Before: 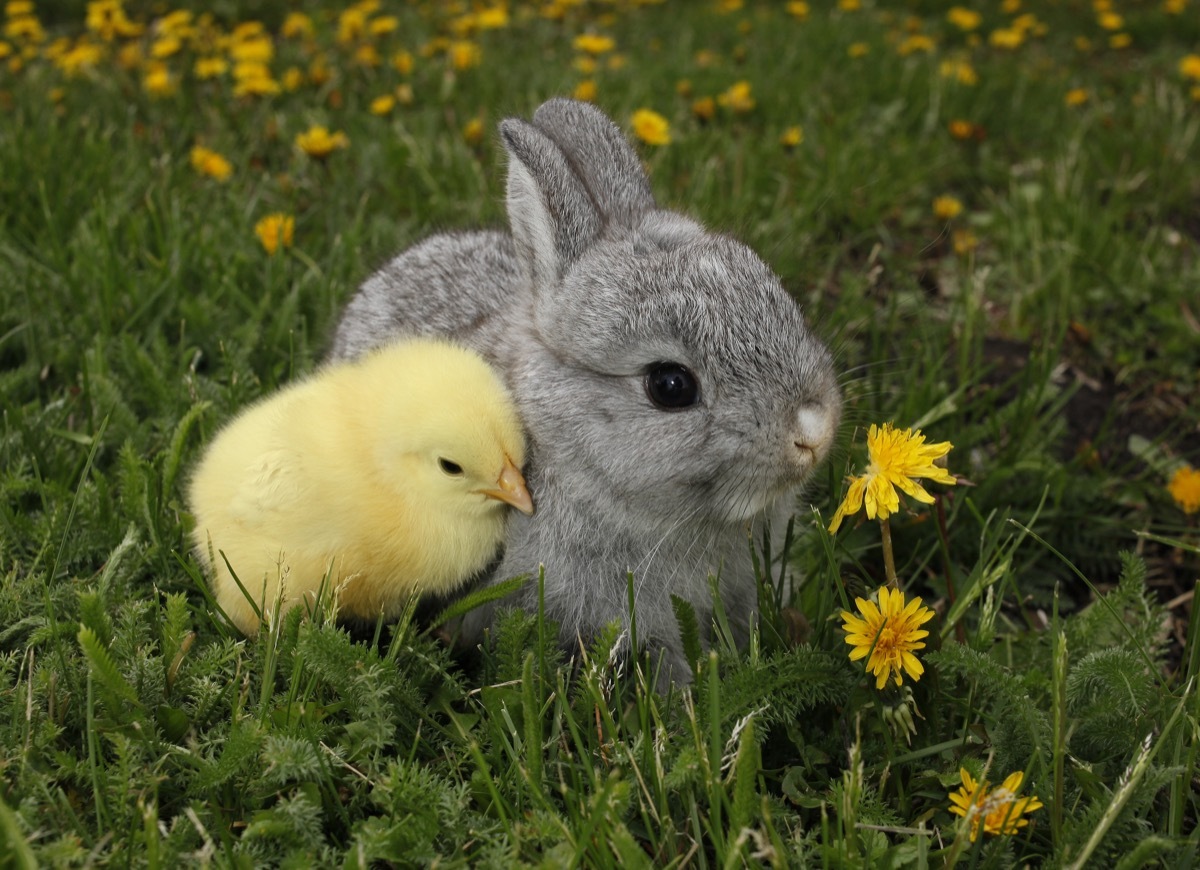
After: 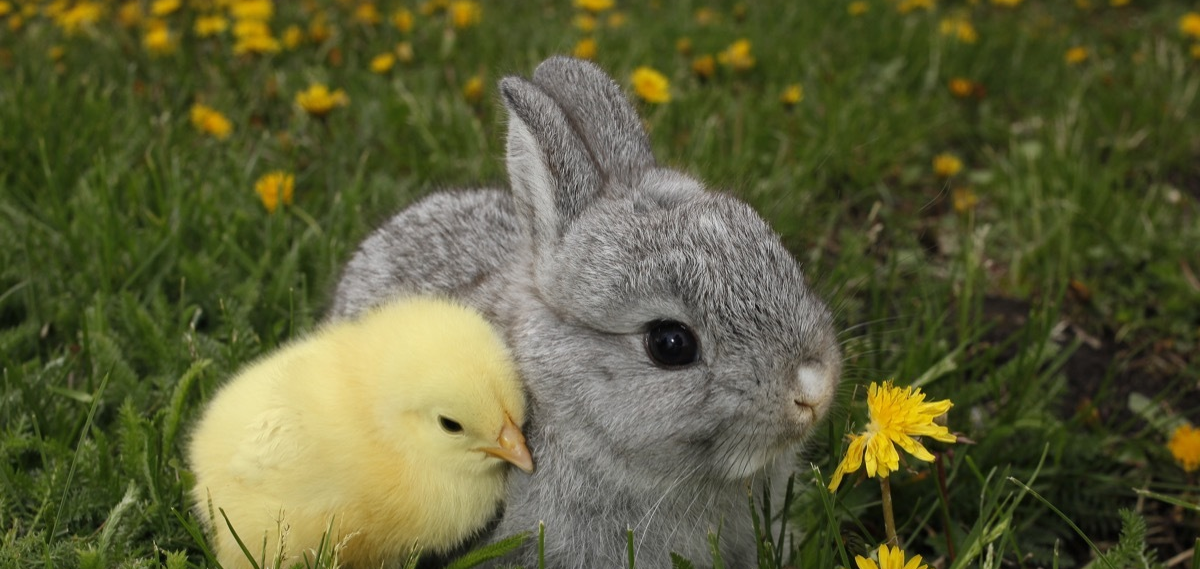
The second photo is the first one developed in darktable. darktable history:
crop and rotate: top 4.887%, bottom 29.7%
